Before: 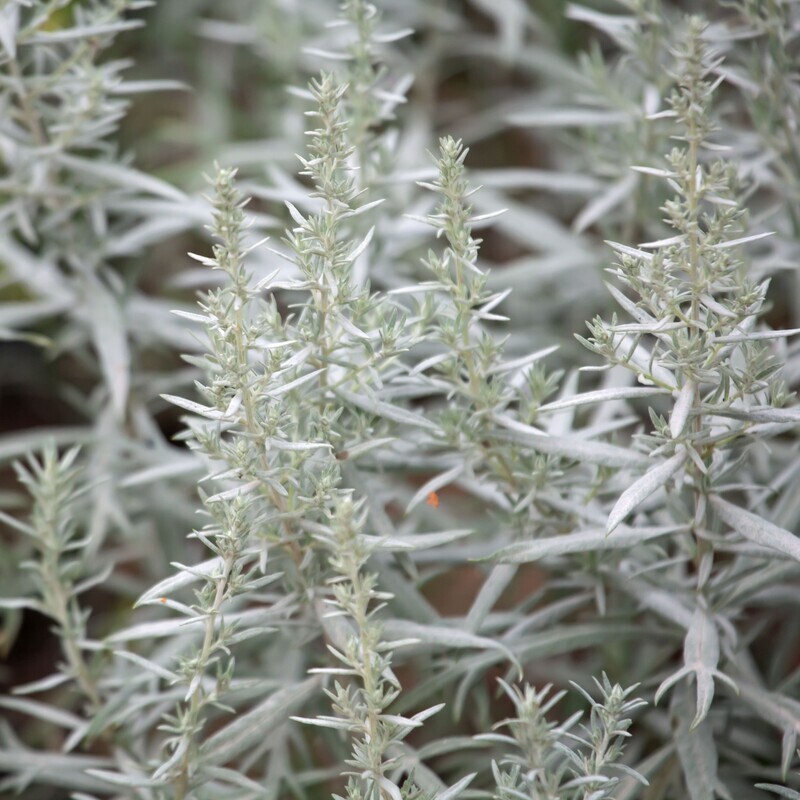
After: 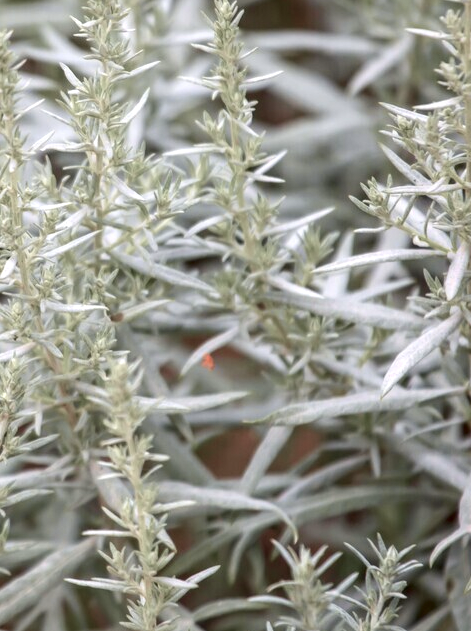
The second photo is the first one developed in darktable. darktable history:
crop and rotate: left 28.239%, top 17.278%, right 12.795%, bottom 3.766%
contrast brightness saturation: contrast 0.079, saturation 0.023
tone curve: curves: ch1 [(0, 0) (0.214, 0.291) (0.372, 0.44) (0.463, 0.476) (0.498, 0.502) (0.521, 0.531) (1, 1)]; ch2 [(0, 0) (0.456, 0.447) (0.5, 0.5) (0.547, 0.557) (0.592, 0.57) (0.631, 0.602) (1, 1)], color space Lab, independent channels, preserve colors none
local contrast: detail 130%
